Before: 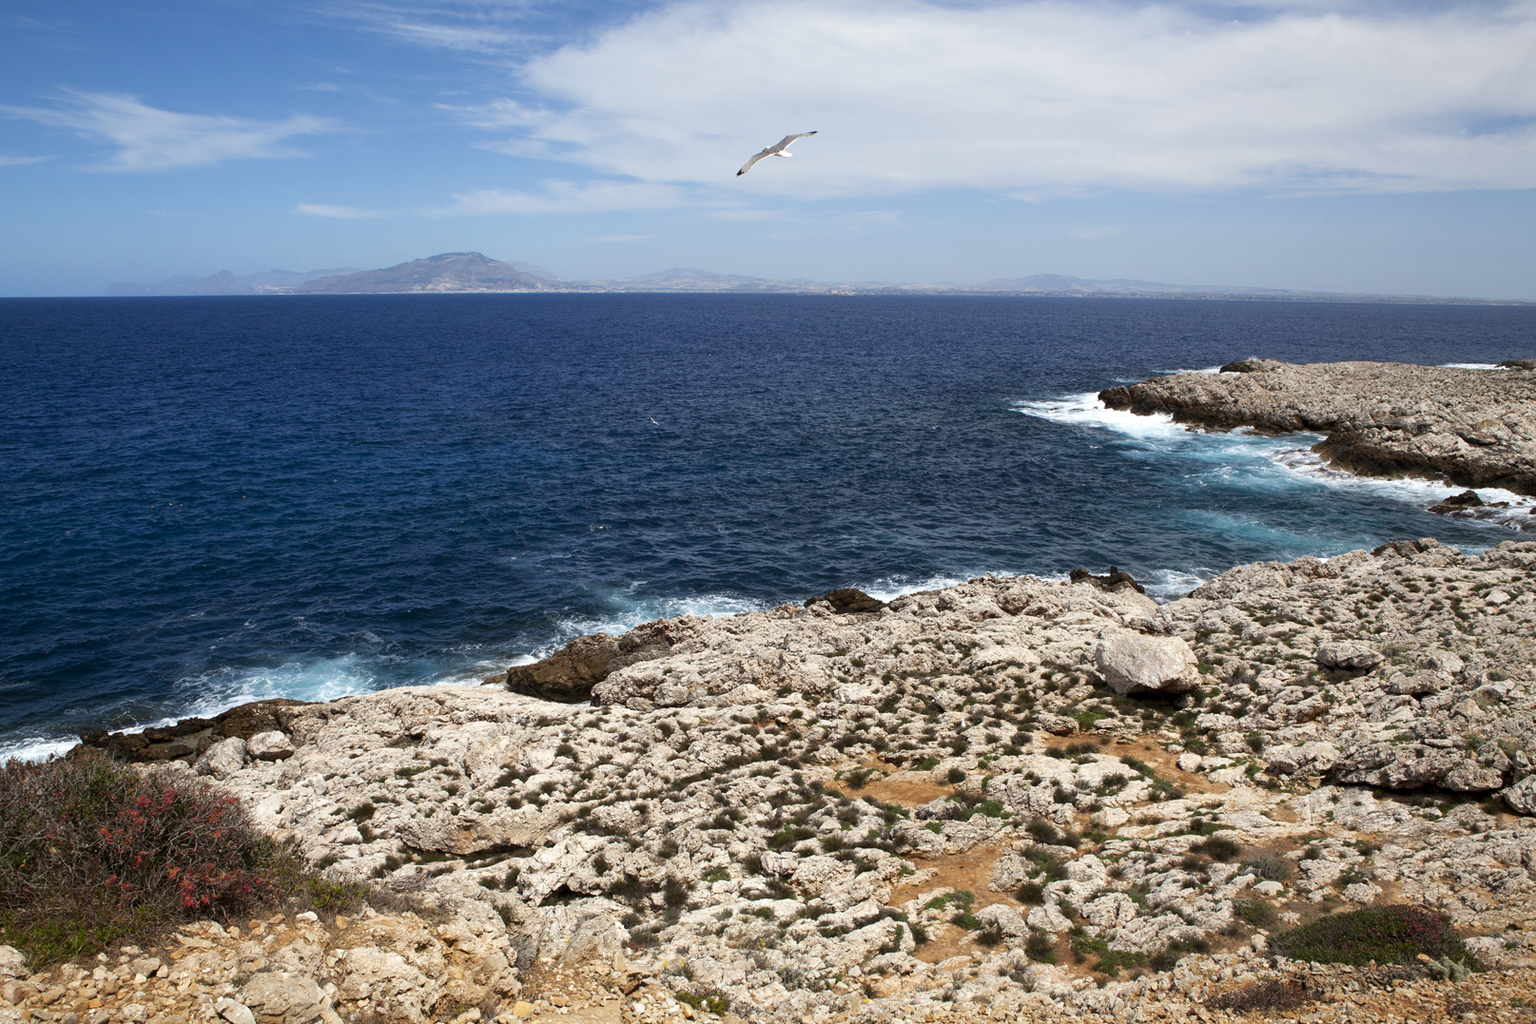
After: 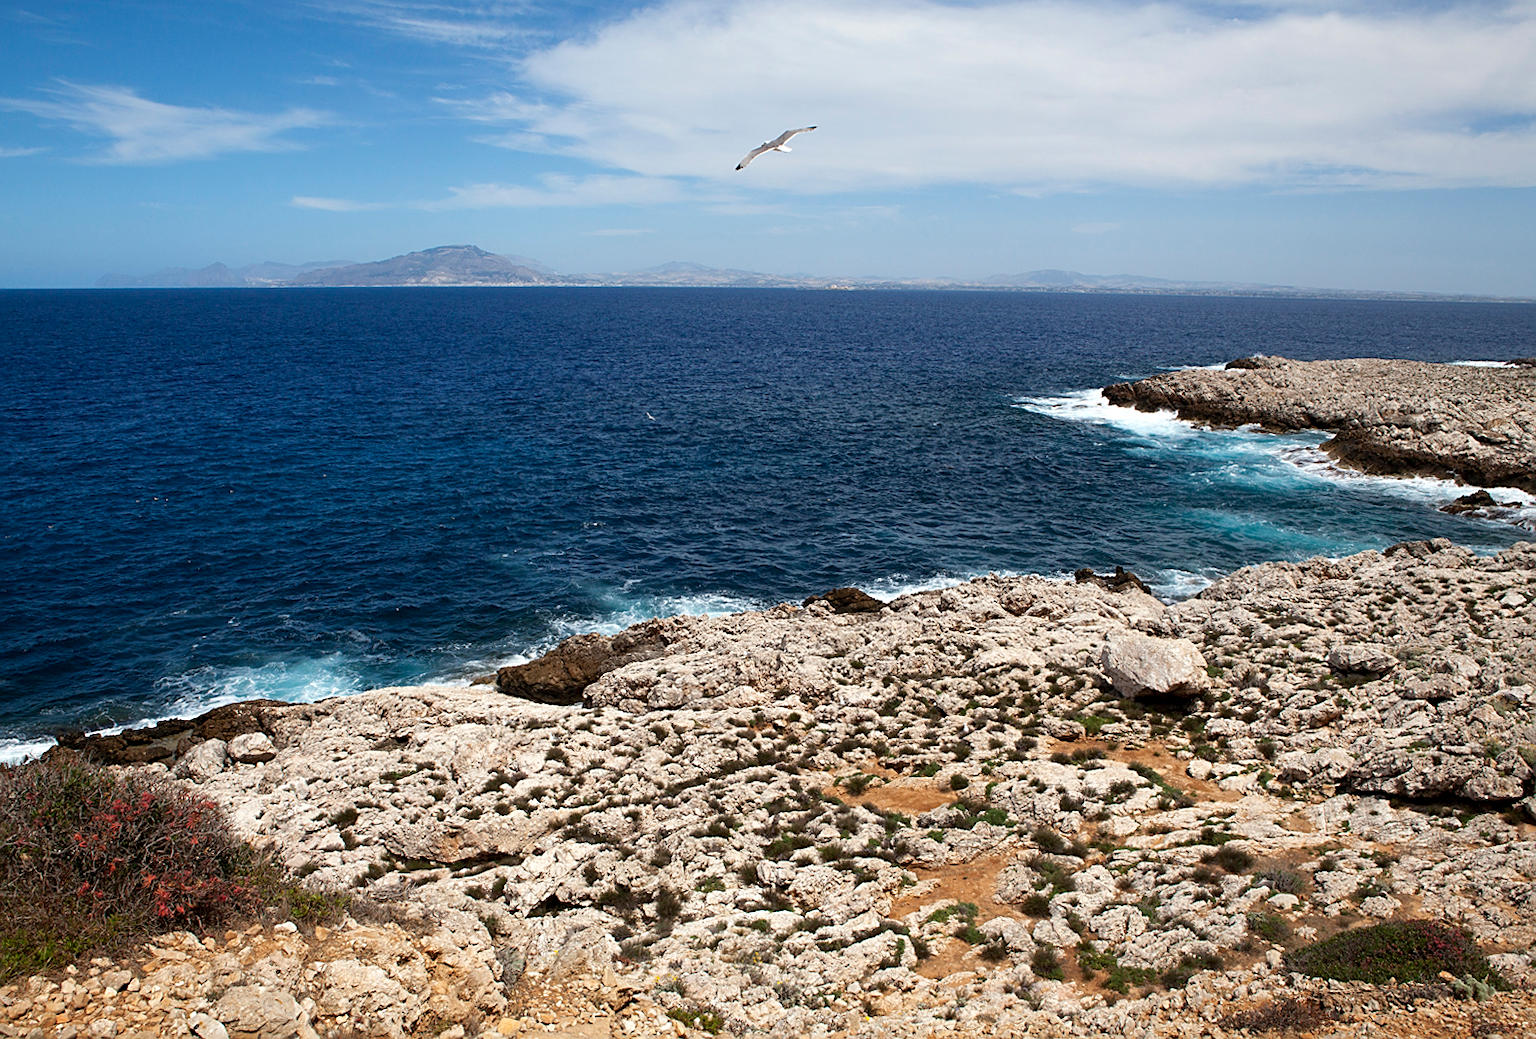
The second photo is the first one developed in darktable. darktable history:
rotate and perspective: rotation 0.226°, lens shift (vertical) -0.042, crop left 0.023, crop right 0.982, crop top 0.006, crop bottom 0.994
sharpen: on, module defaults
